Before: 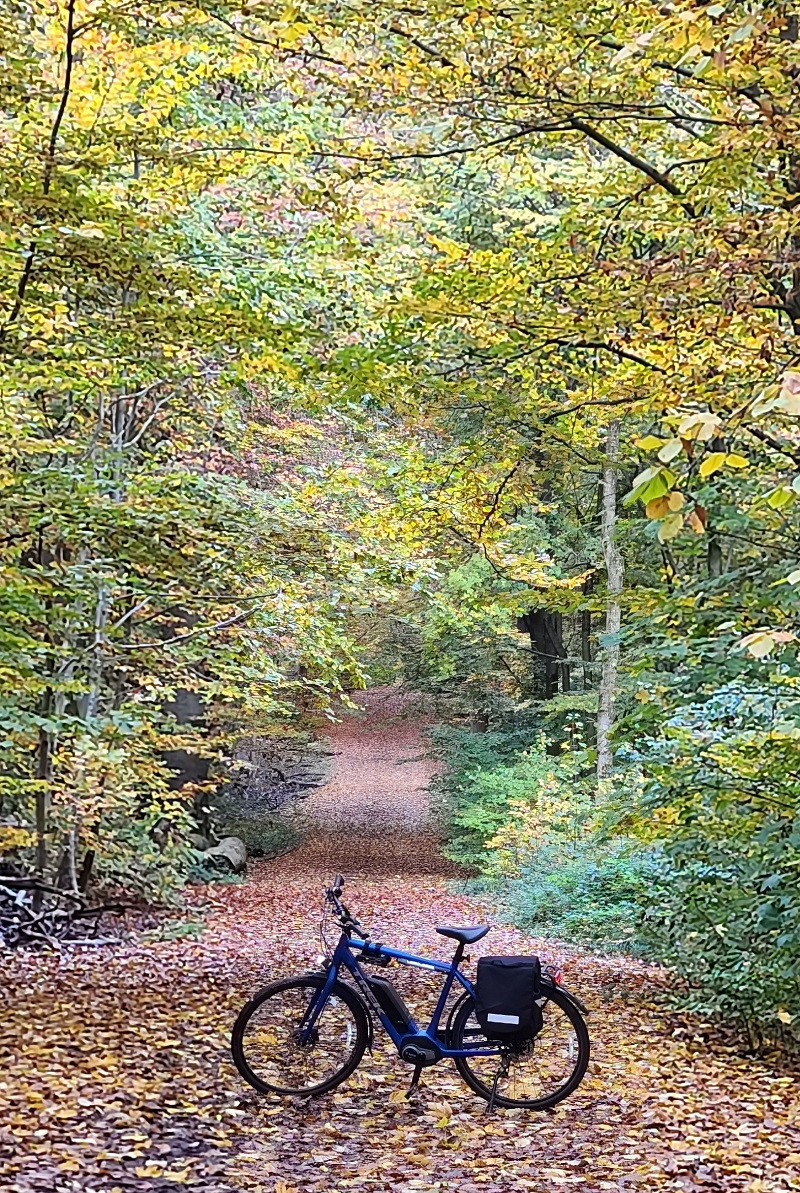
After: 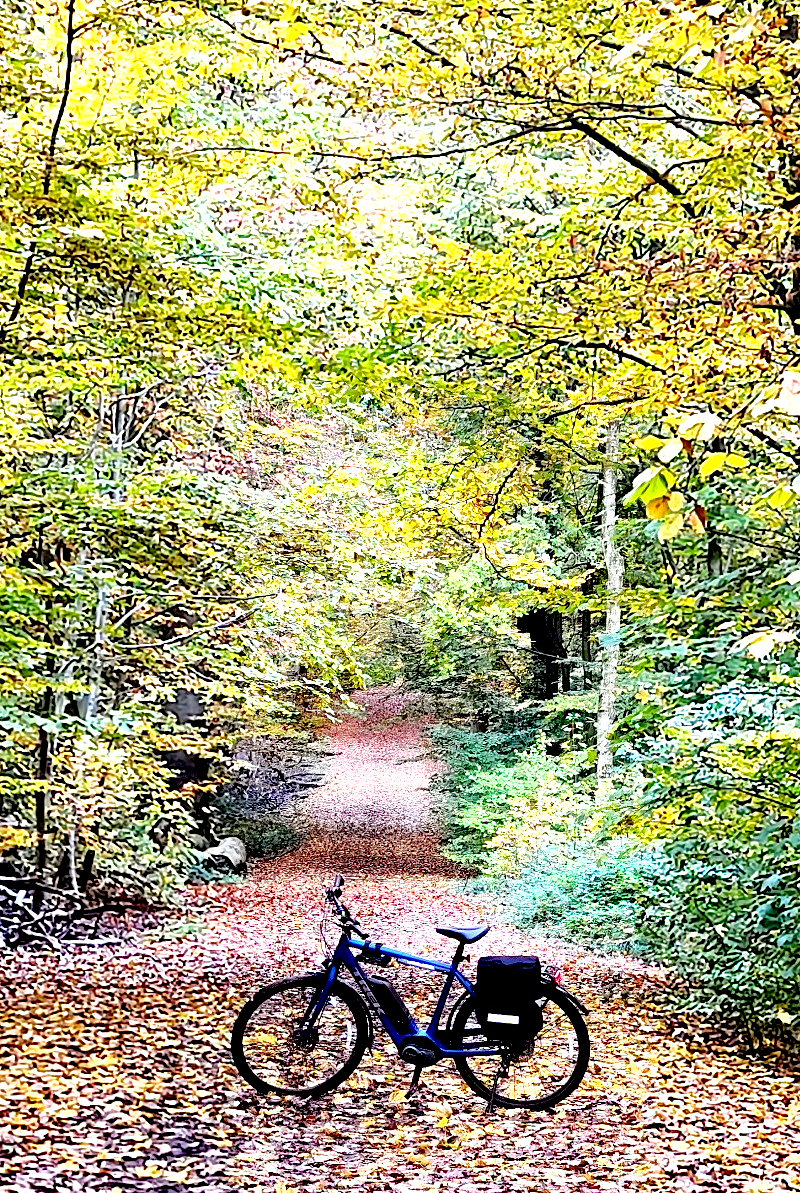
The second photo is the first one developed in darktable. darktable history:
exposure: black level correction 0.041, exposure 0.5 EV, compensate highlight preservation false
tone equalizer: -8 EV -0.775 EV, -7 EV -0.695 EV, -6 EV -0.577 EV, -5 EV -0.408 EV, -3 EV 0.374 EV, -2 EV 0.6 EV, -1 EV 0.683 EV, +0 EV 0.74 EV, mask exposure compensation -0.484 EV
